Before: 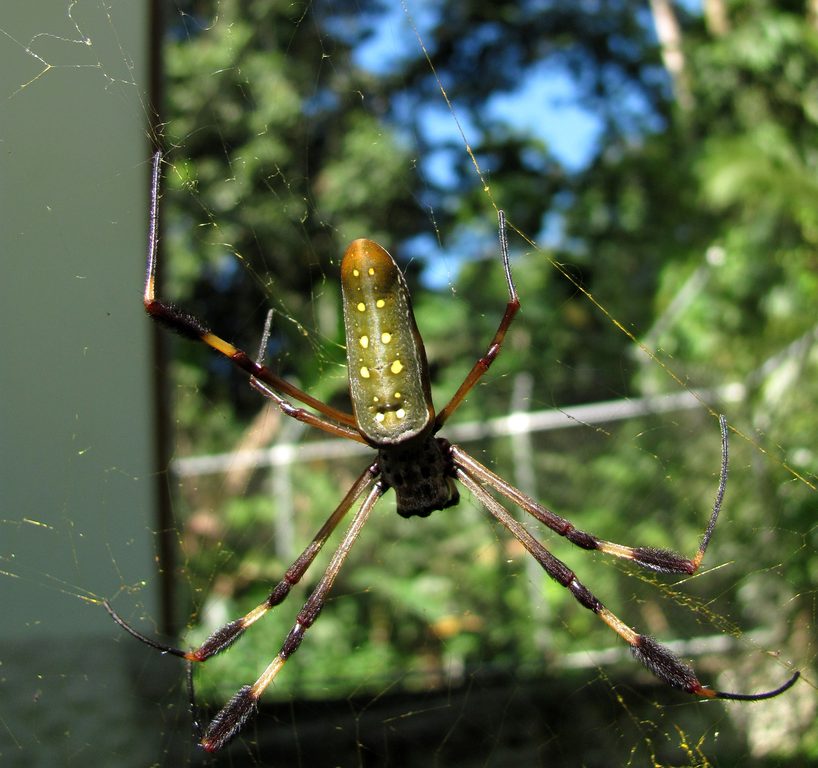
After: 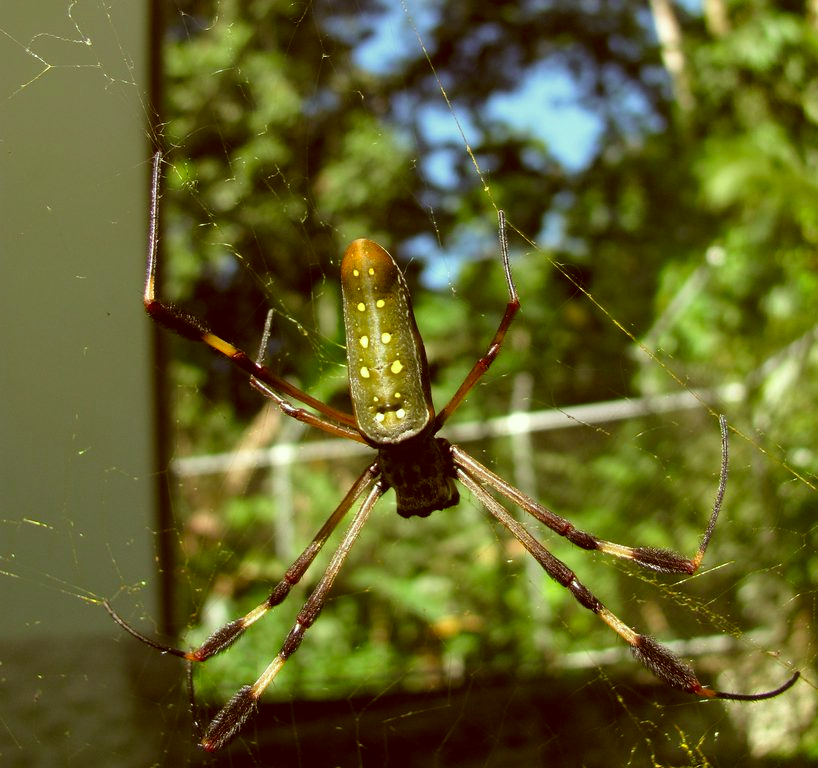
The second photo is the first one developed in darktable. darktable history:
color correction: highlights a* -5.95, highlights b* 9.44, shadows a* 10.74, shadows b* 23.44
